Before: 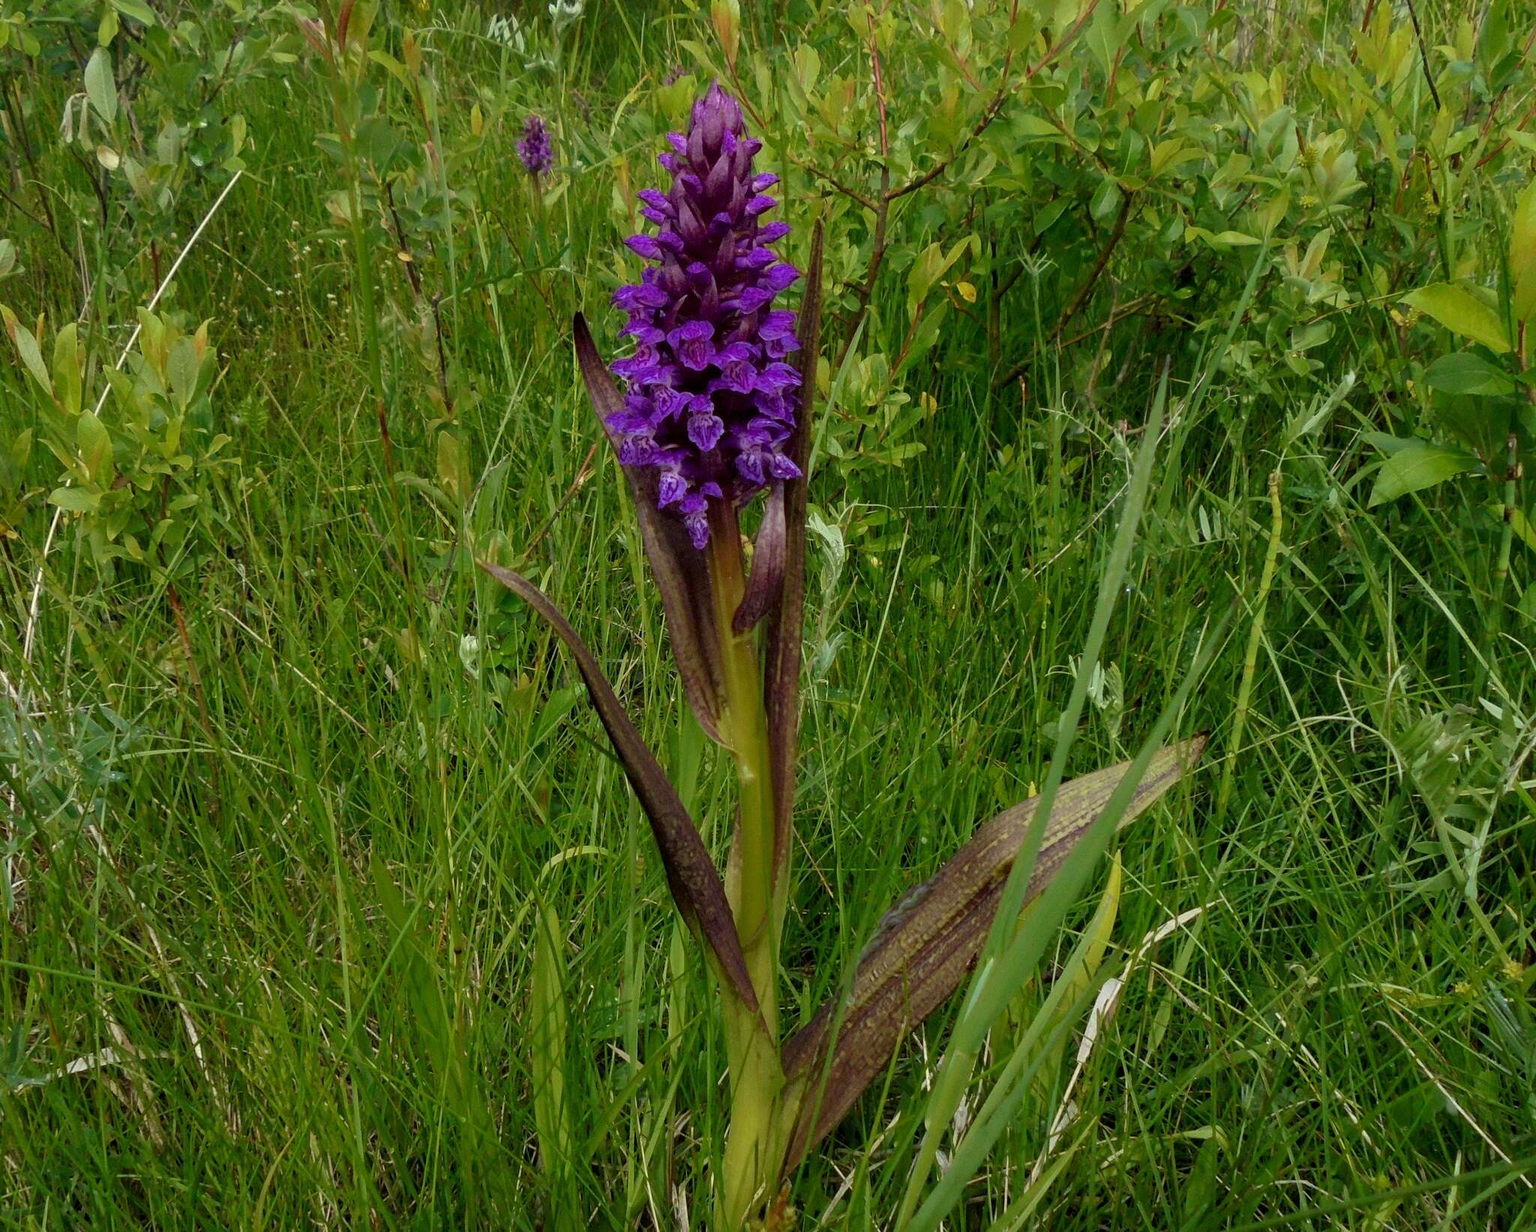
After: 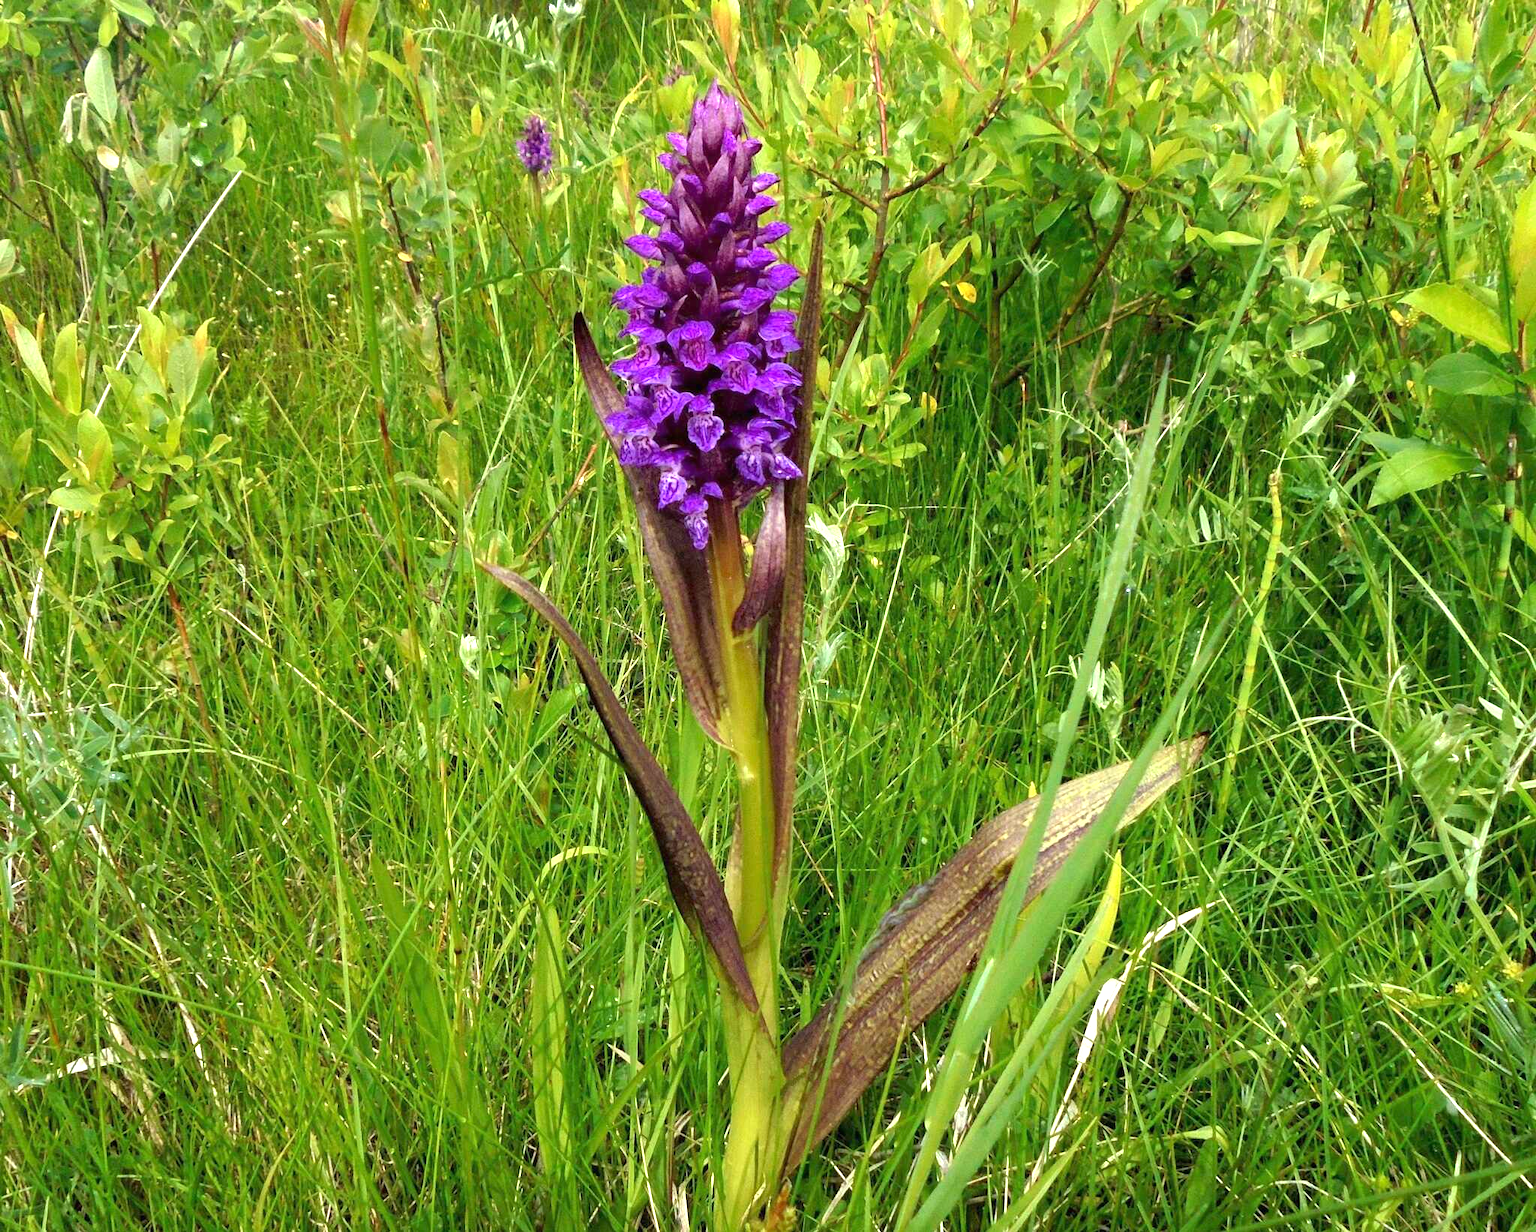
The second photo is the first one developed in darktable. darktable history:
exposure: black level correction 0, exposure 1.467 EV, compensate highlight preservation false
